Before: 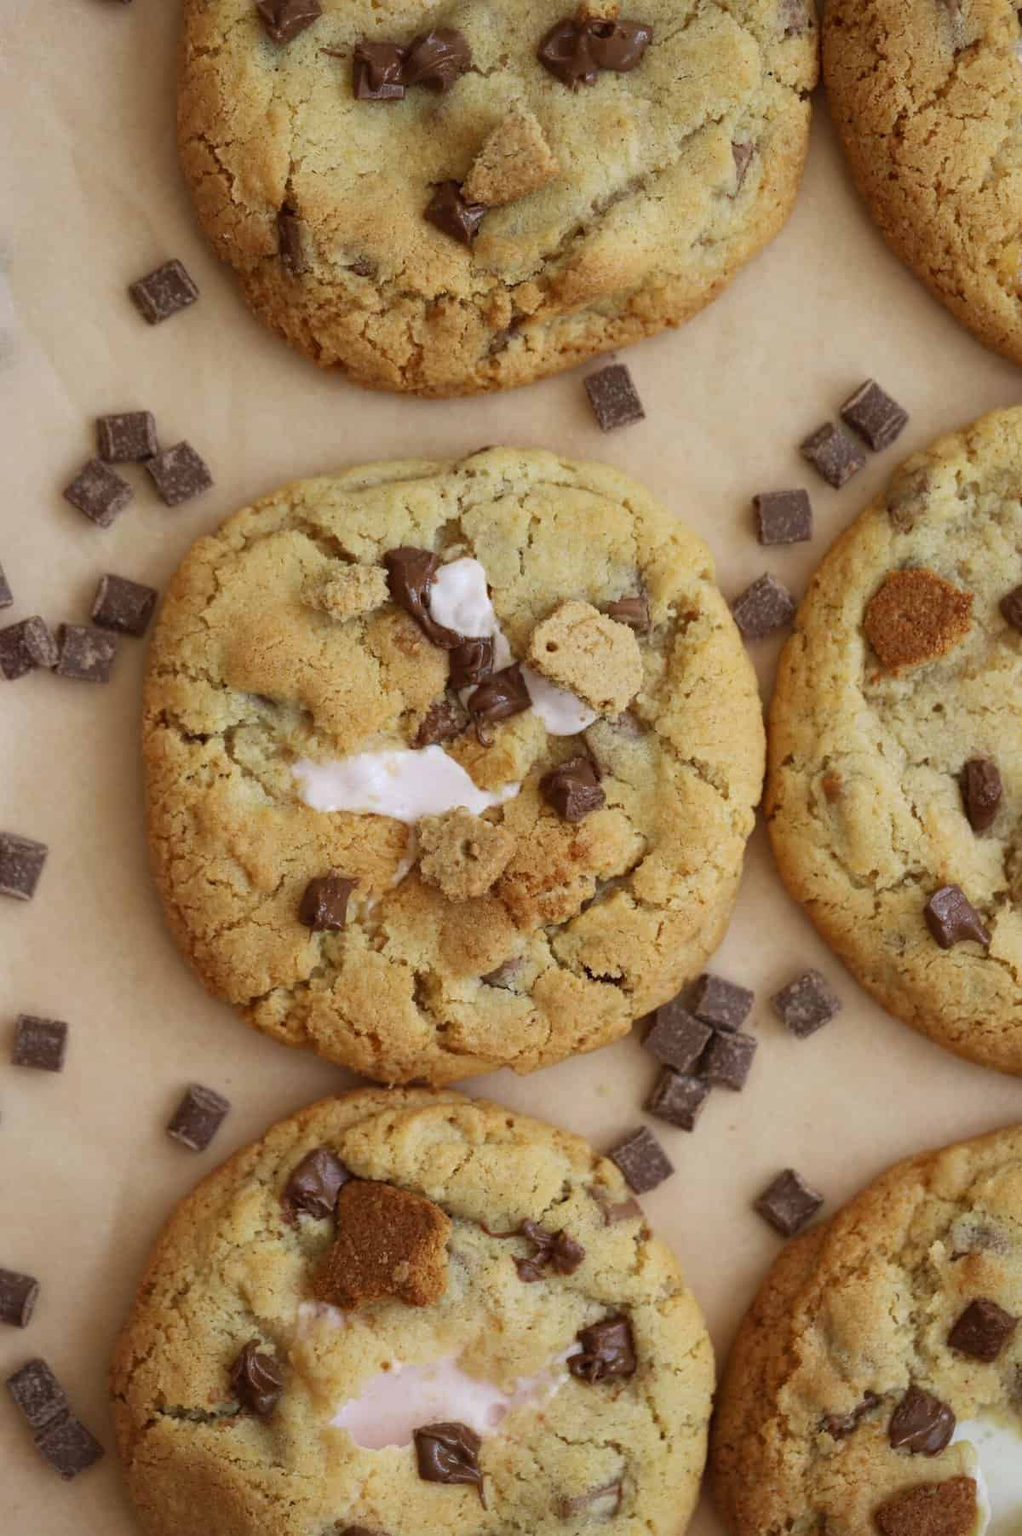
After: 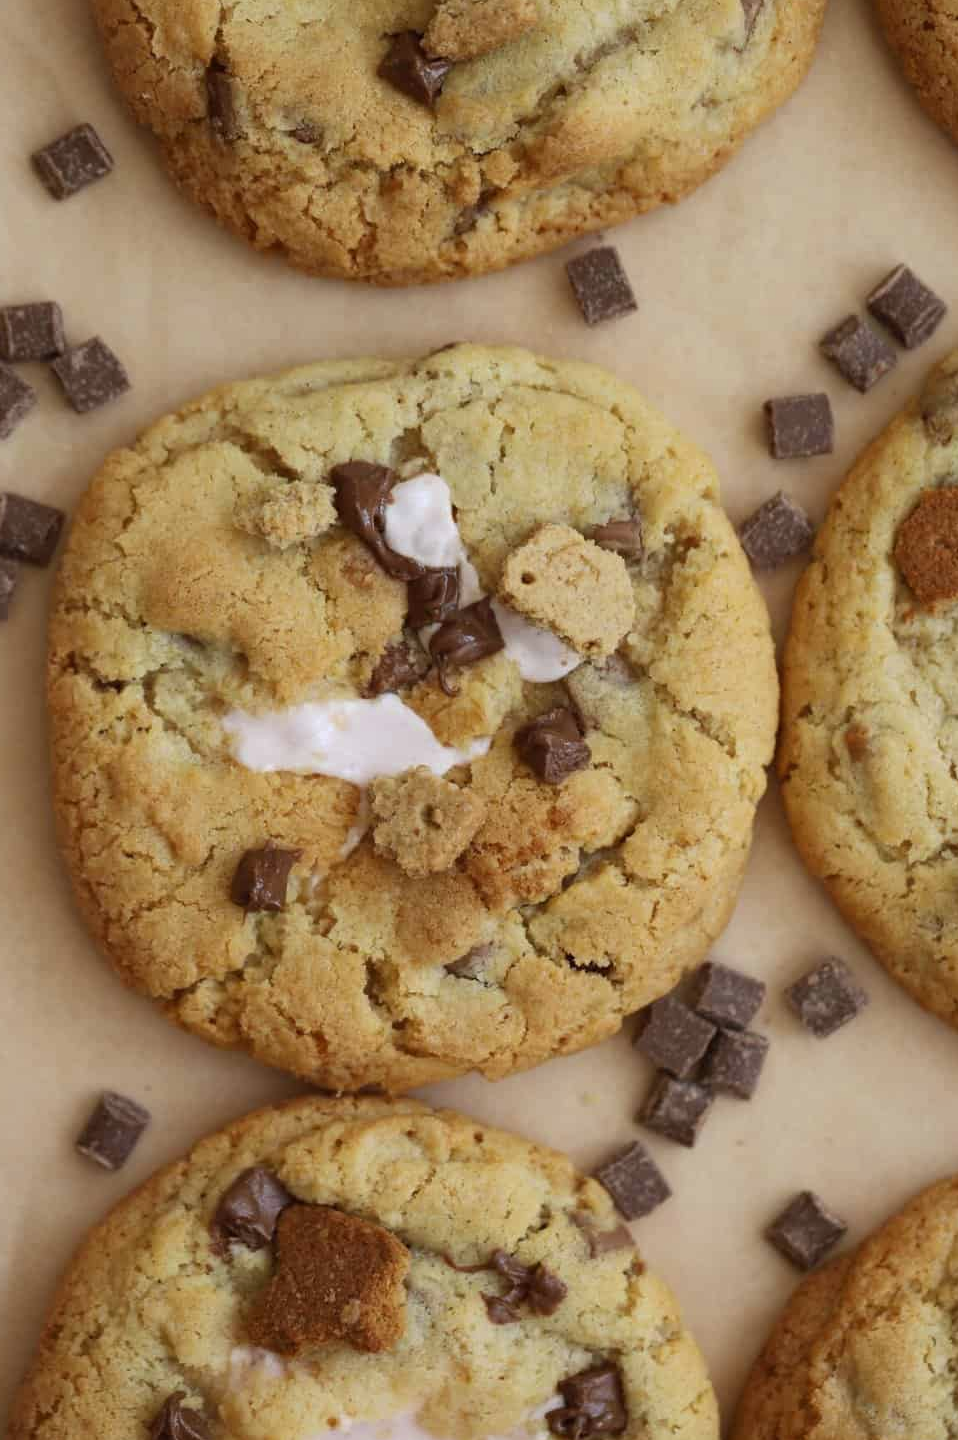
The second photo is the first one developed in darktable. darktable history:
color zones: curves: ch0 [(0.068, 0.464) (0.25, 0.5) (0.48, 0.508) (0.75, 0.536) (0.886, 0.476) (0.967, 0.456)]; ch1 [(0.066, 0.456) (0.25, 0.5) (0.616, 0.508) (0.746, 0.56) (0.934, 0.444)]
crop and rotate: left 10.071%, top 10.071%, right 10.02%, bottom 10.02%
